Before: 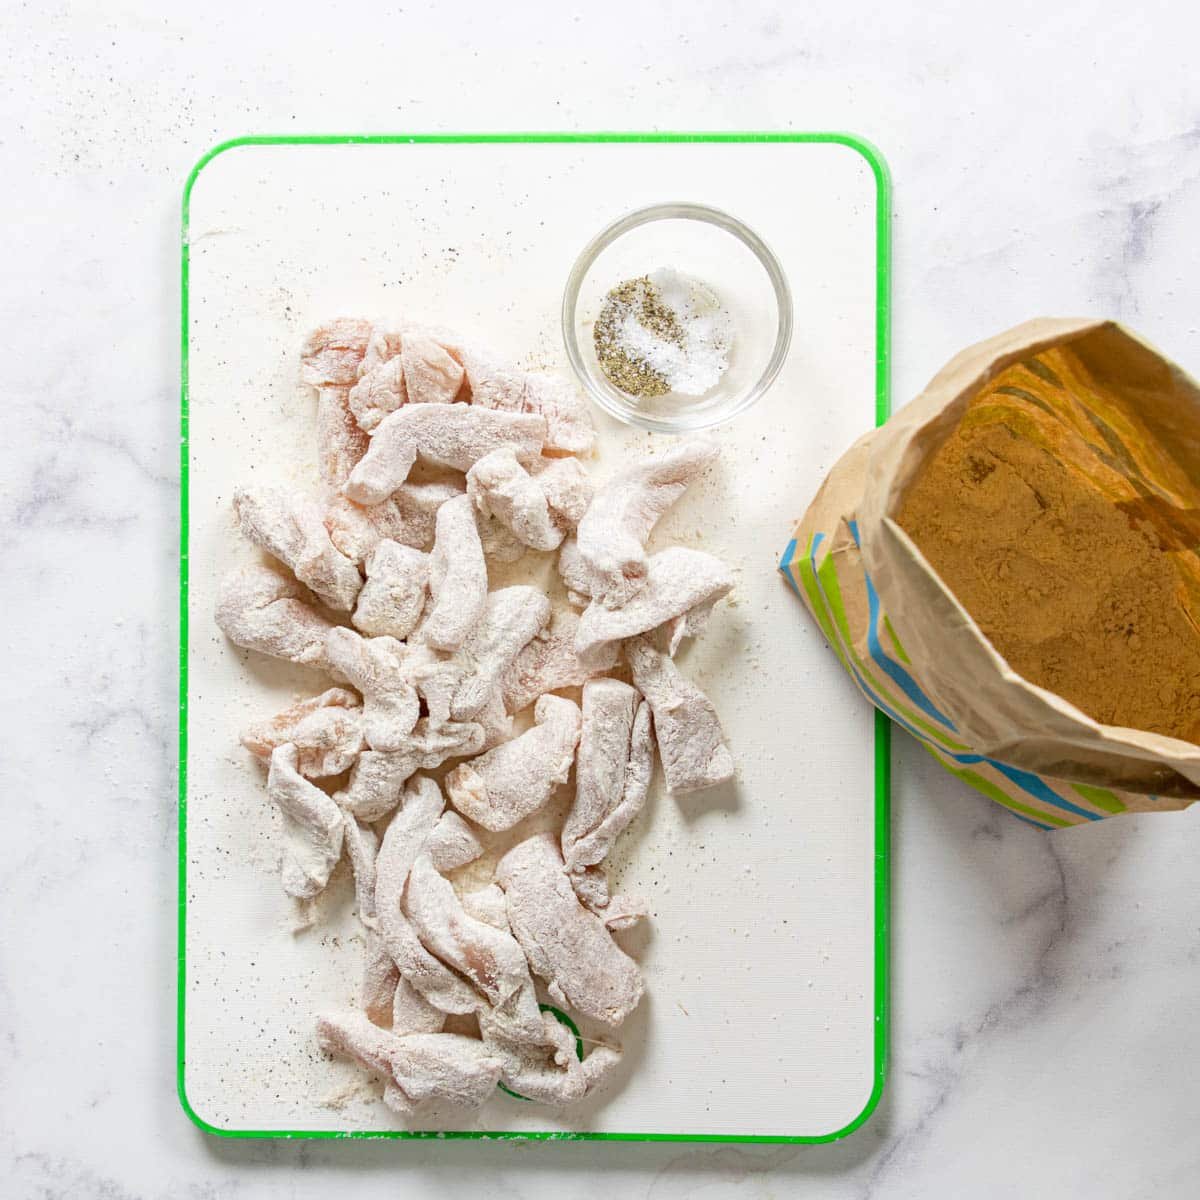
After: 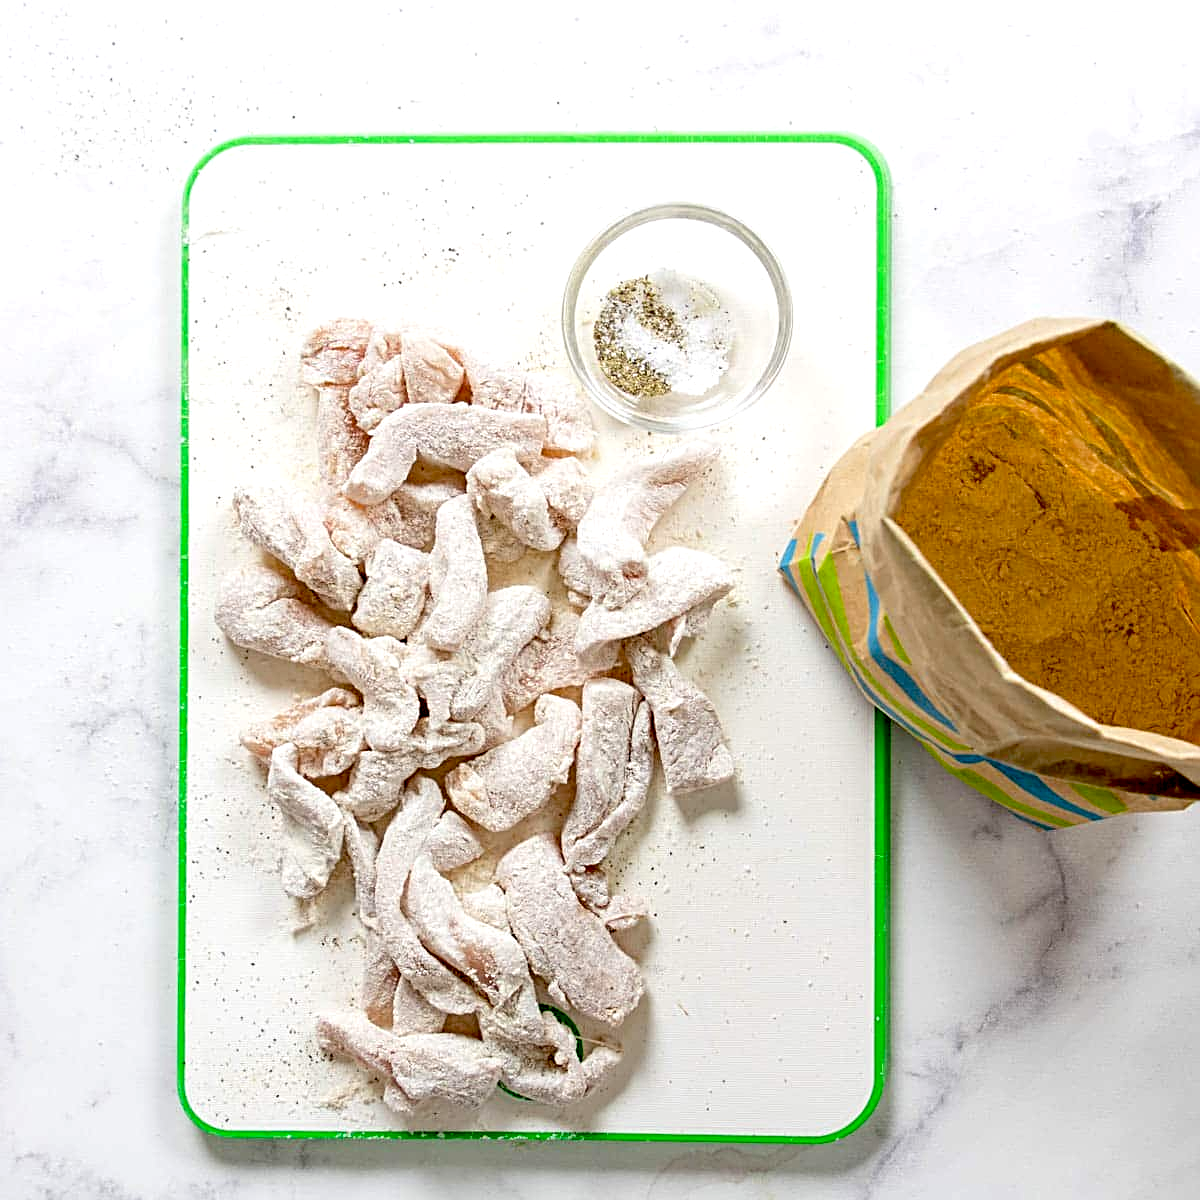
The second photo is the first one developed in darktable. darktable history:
exposure: black level correction 0.025, exposure 0.182 EV, compensate highlight preservation false
sharpen: radius 2.767
